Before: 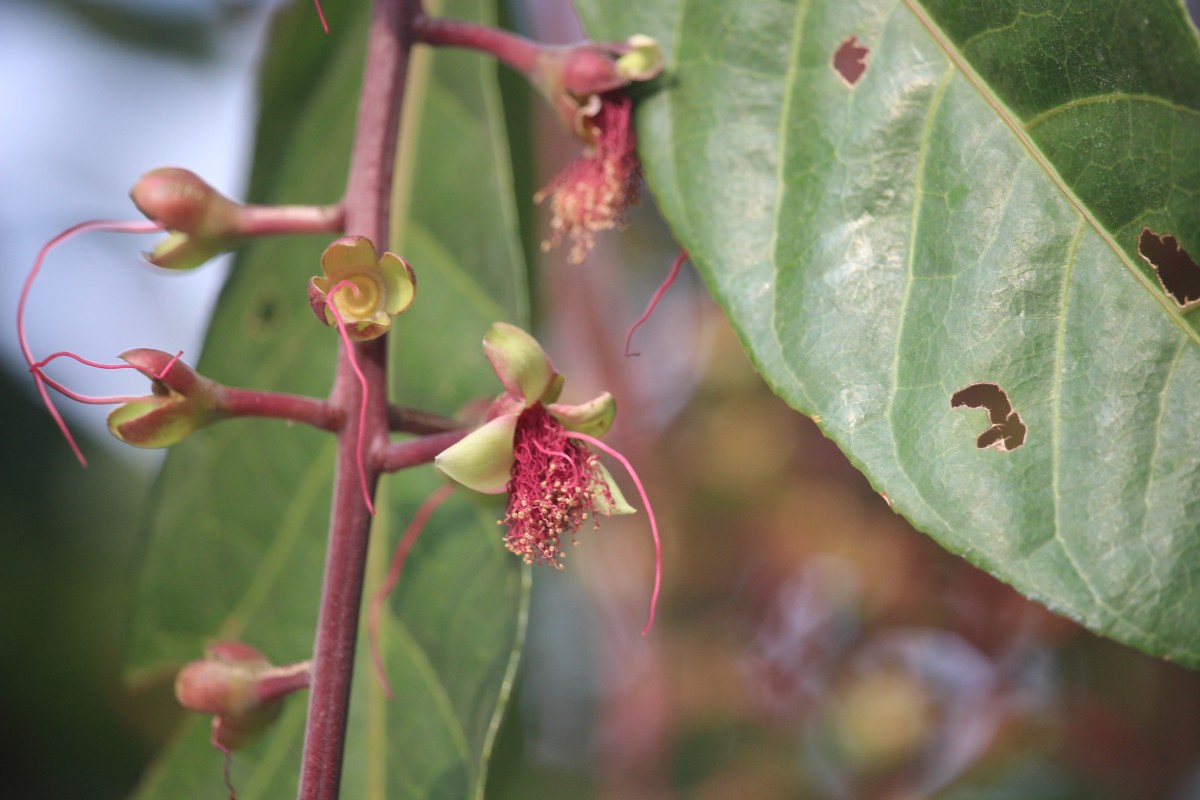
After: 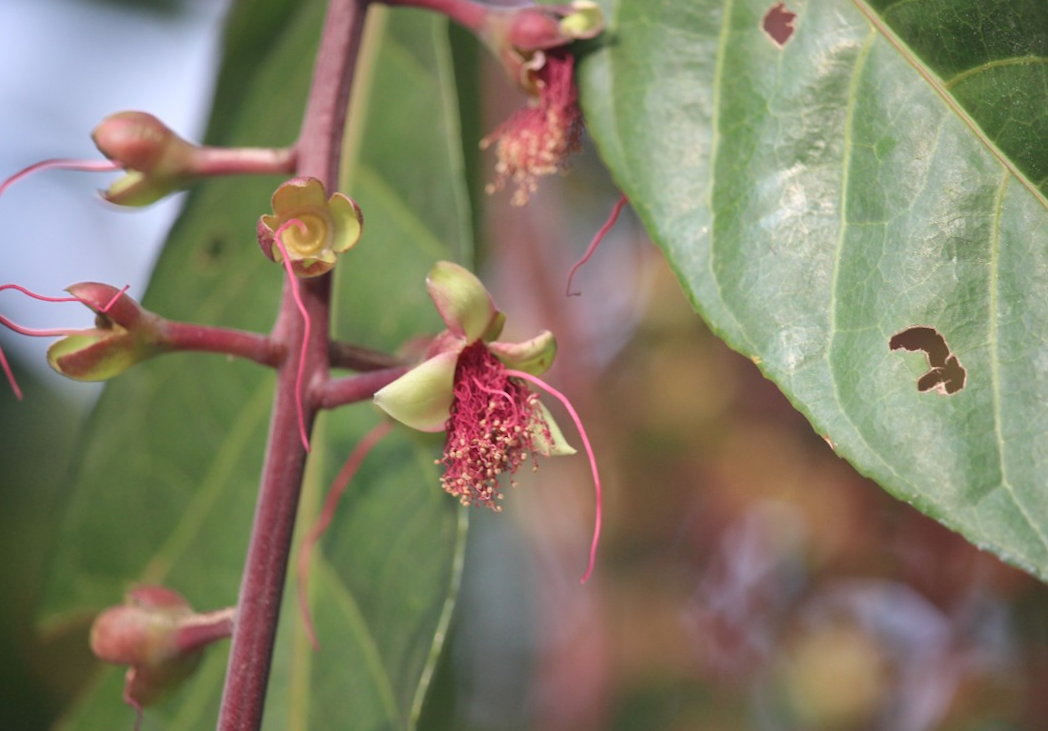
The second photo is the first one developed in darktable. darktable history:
crop and rotate: angle -2.38°
rotate and perspective: rotation -1.68°, lens shift (vertical) -0.146, crop left 0.049, crop right 0.912, crop top 0.032, crop bottom 0.96
